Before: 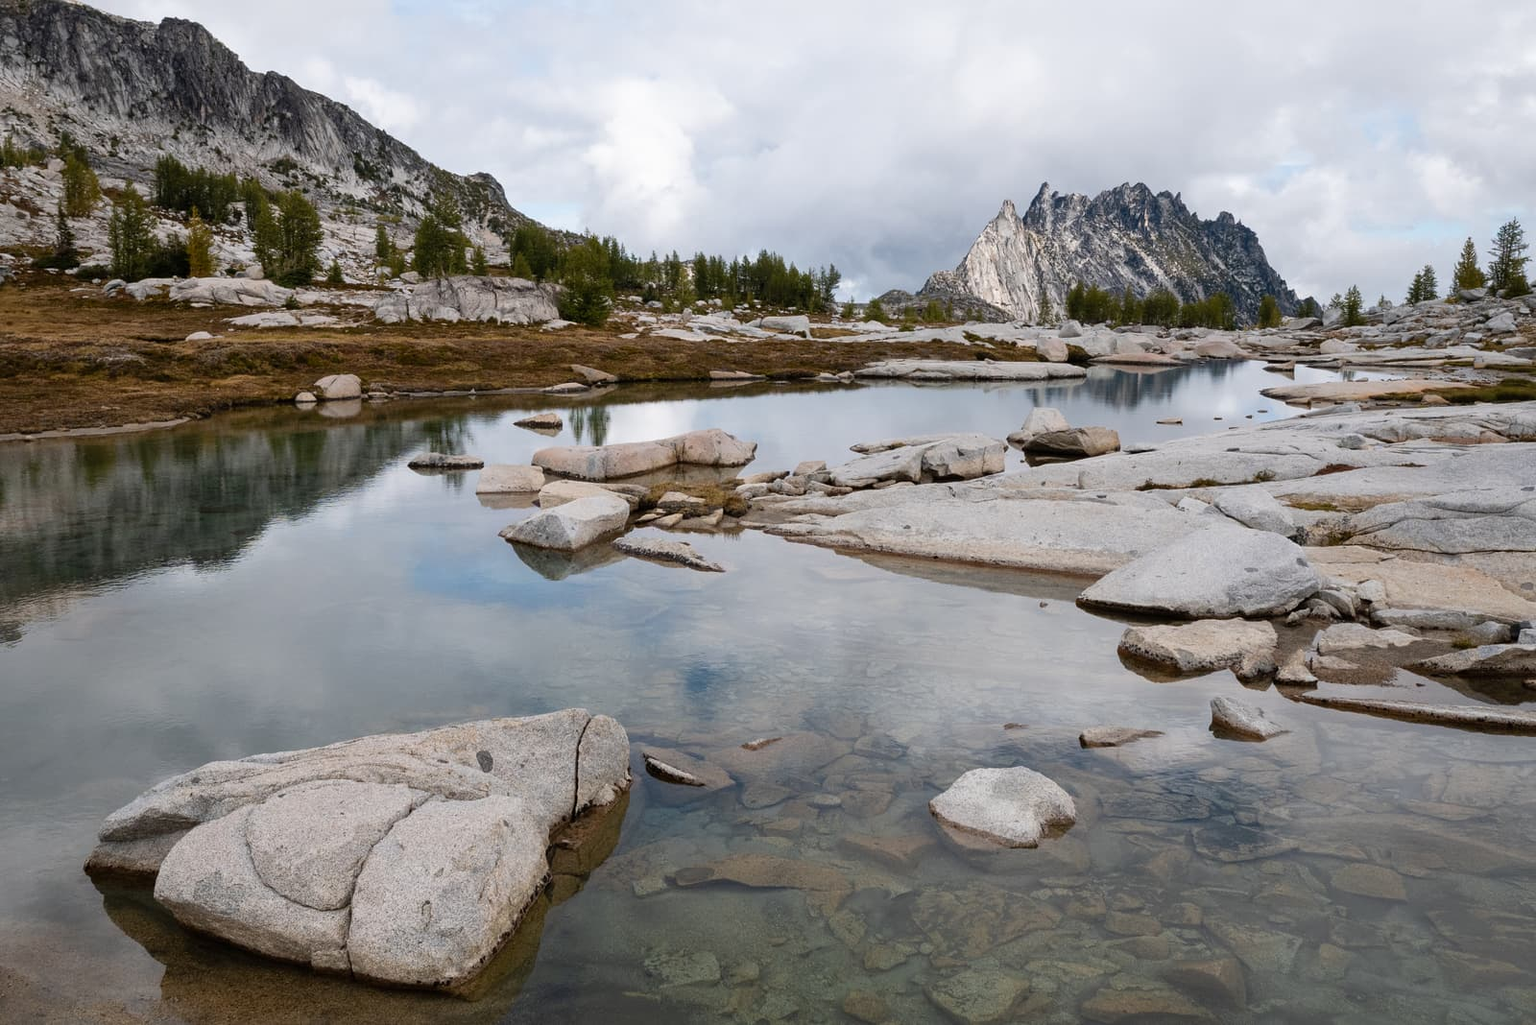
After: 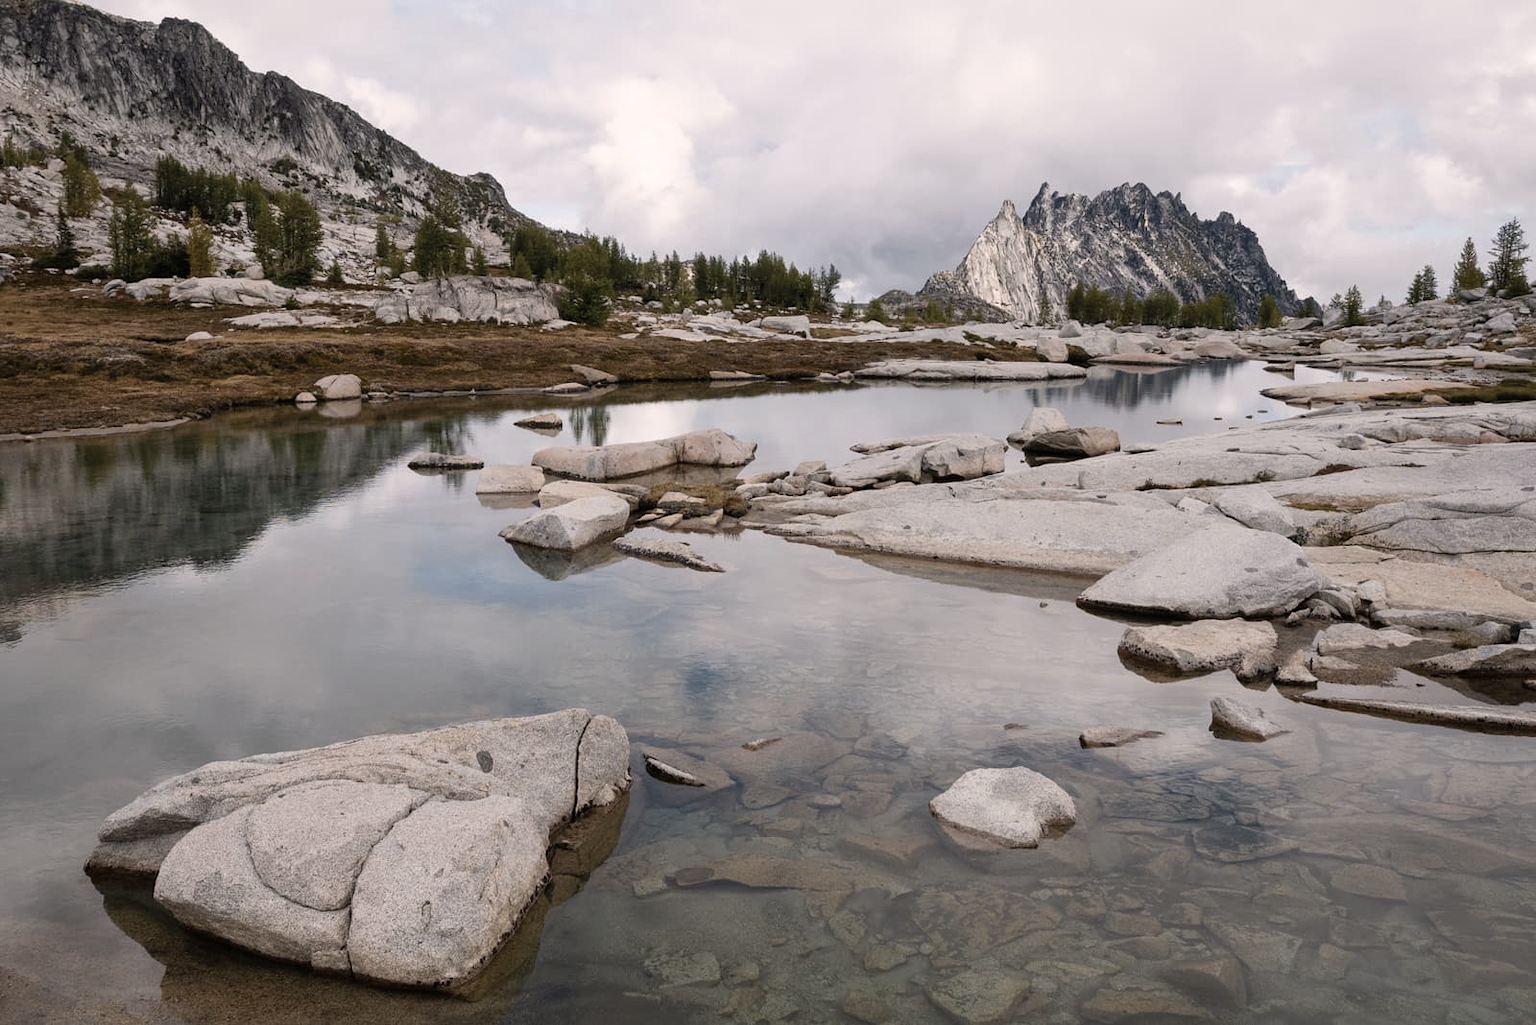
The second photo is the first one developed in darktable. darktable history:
color correction: highlights a* 5.51, highlights b* 5.16, saturation 0.677
